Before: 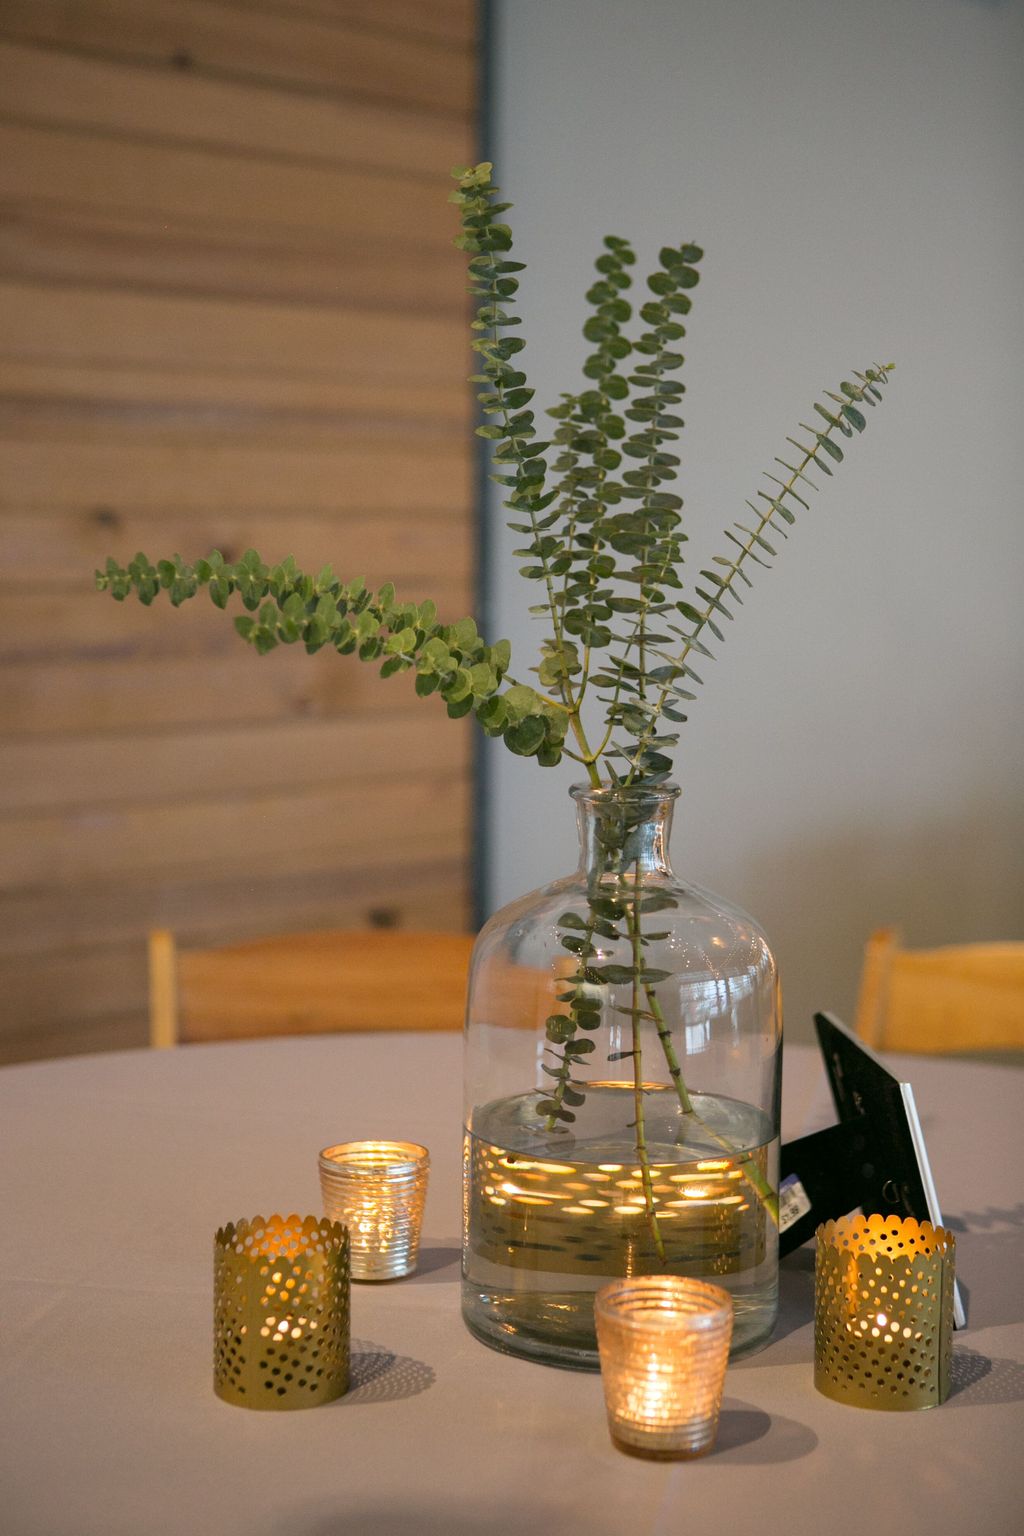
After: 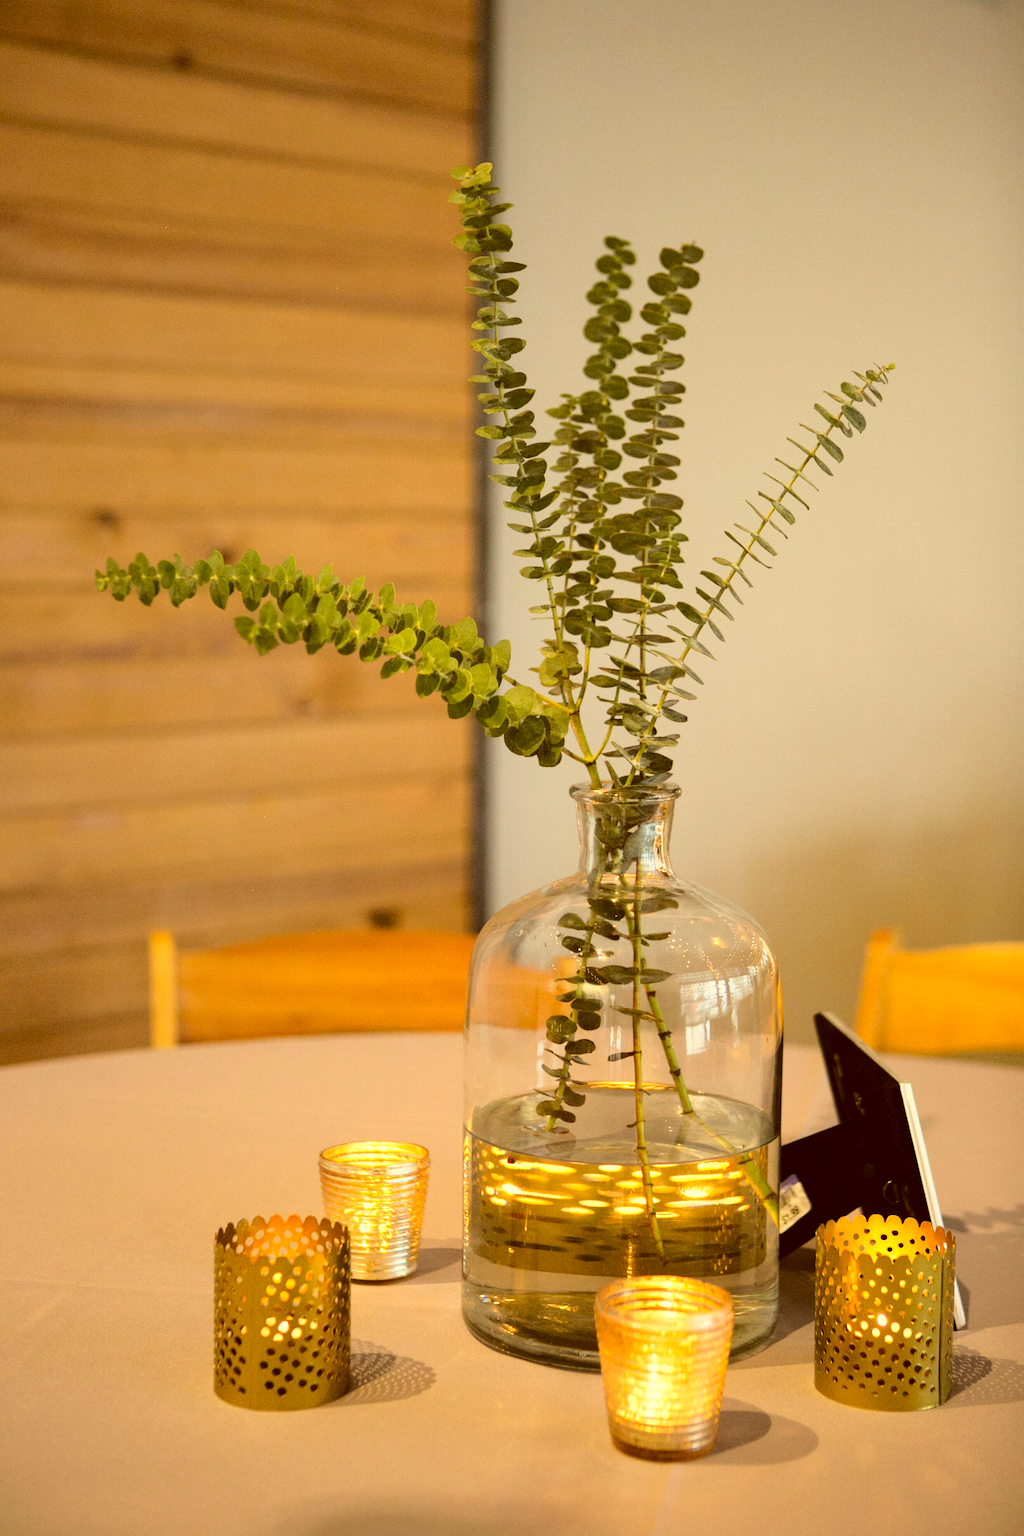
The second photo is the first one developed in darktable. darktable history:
base curve: curves: ch0 [(0, 0) (0.028, 0.03) (0.121, 0.232) (0.46, 0.748) (0.859, 0.968) (1, 1)], preserve colors average RGB
color correction: highlights a* 1.18, highlights b* 24.63, shadows a* 16.23, shadows b* 24.12
